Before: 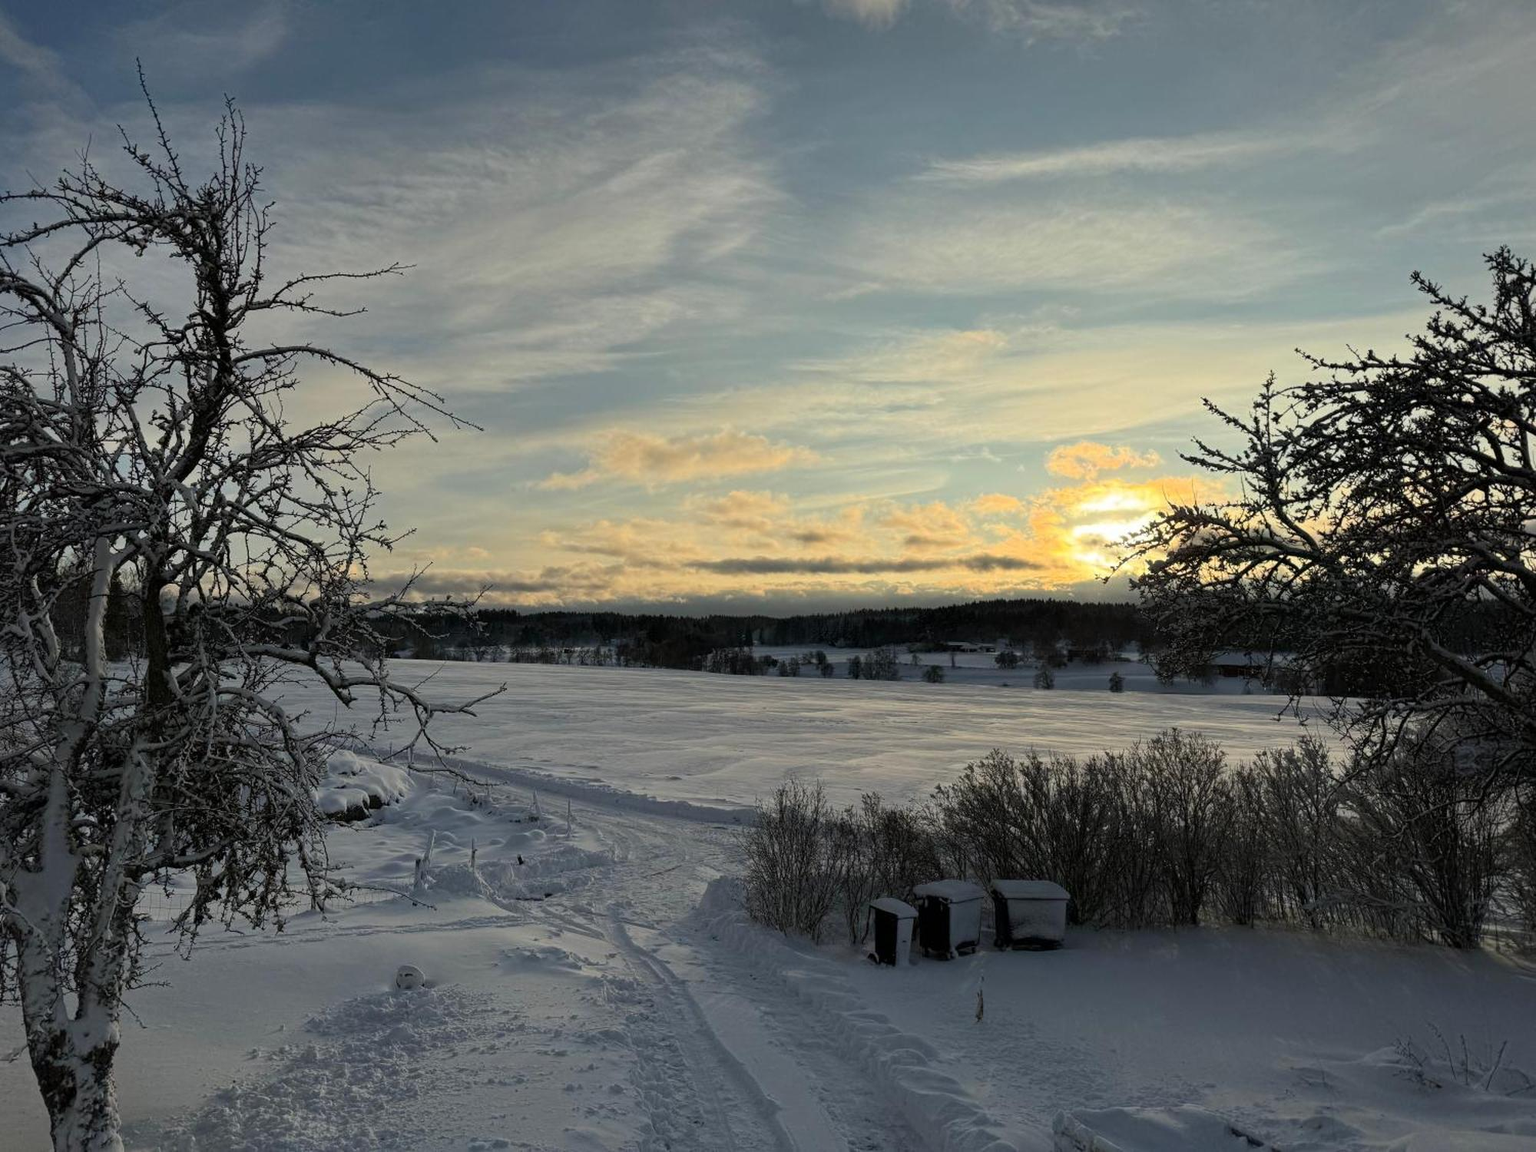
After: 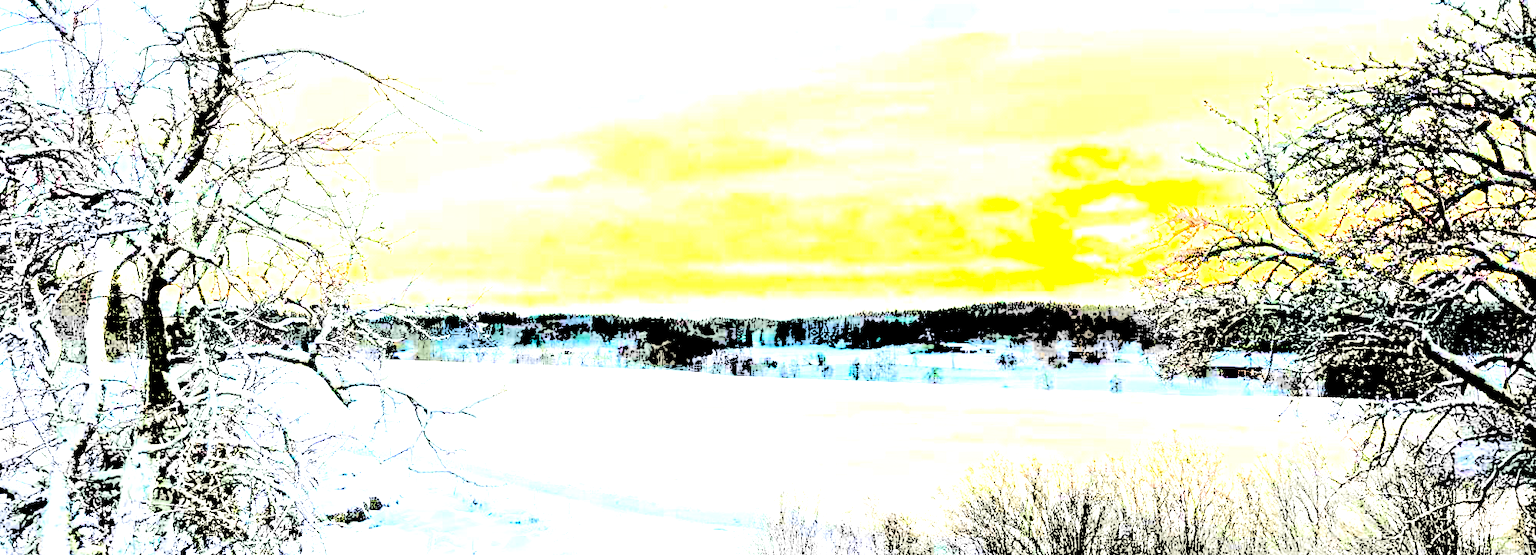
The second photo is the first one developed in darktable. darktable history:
tone equalizer: -7 EV 0.142 EV, -6 EV 0.592 EV, -5 EV 1.16 EV, -4 EV 1.34 EV, -3 EV 1.14 EV, -2 EV 0.6 EV, -1 EV 0.158 EV
levels: levels [0.246, 0.256, 0.506]
crop and rotate: top 25.939%, bottom 25.845%
contrast brightness saturation: contrast 0.984, brightness 0.984, saturation 0.991
exposure: black level correction 0, exposure 0.698 EV, compensate highlight preservation false
